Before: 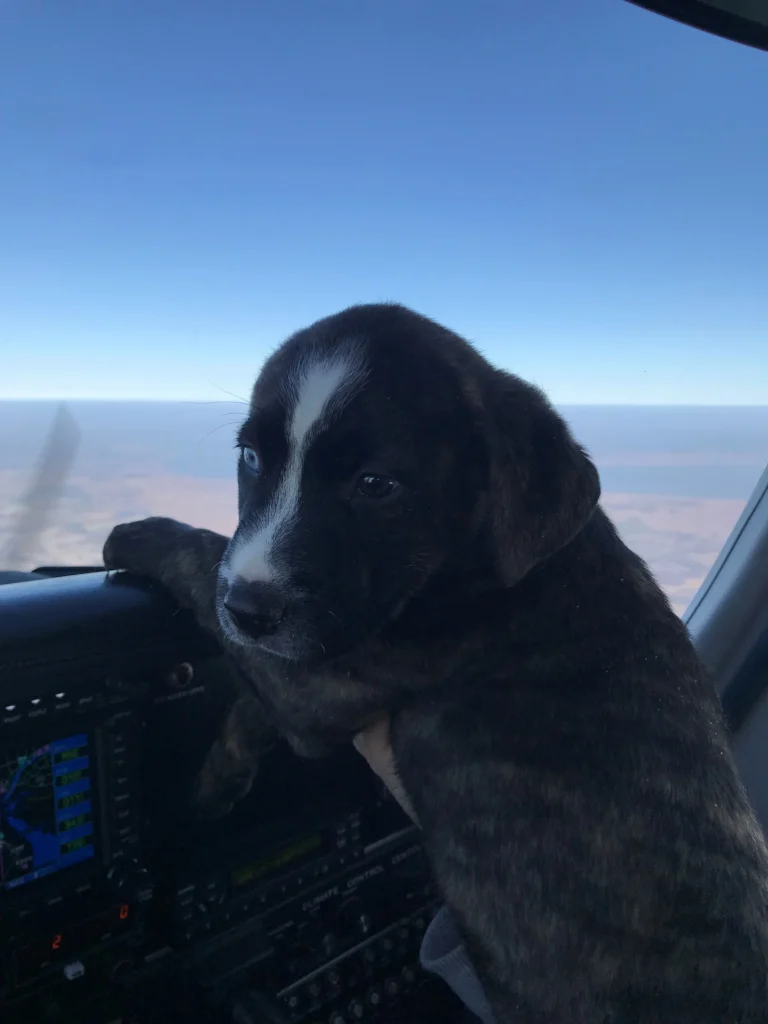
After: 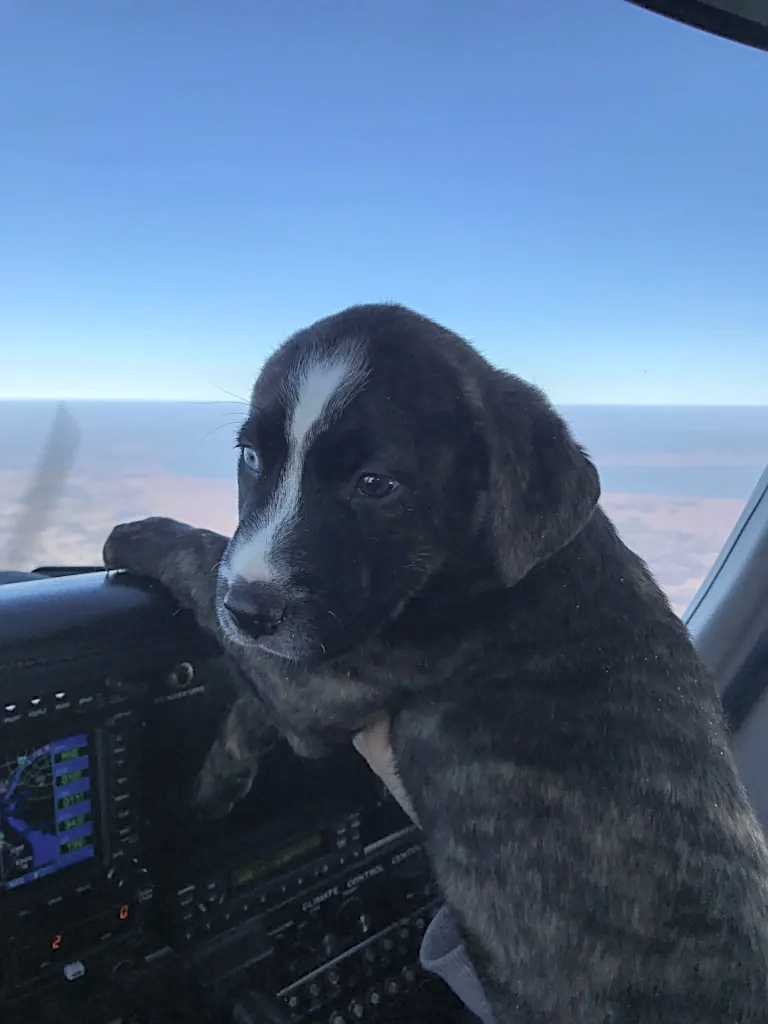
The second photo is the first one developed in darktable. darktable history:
sharpen: on, module defaults
contrast brightness saturation: brightness 0.153
shadows and highlights: shadows 24.91, highlights -25.26
local contrast: on, module defaults
tone equalizer: on, module defaults
